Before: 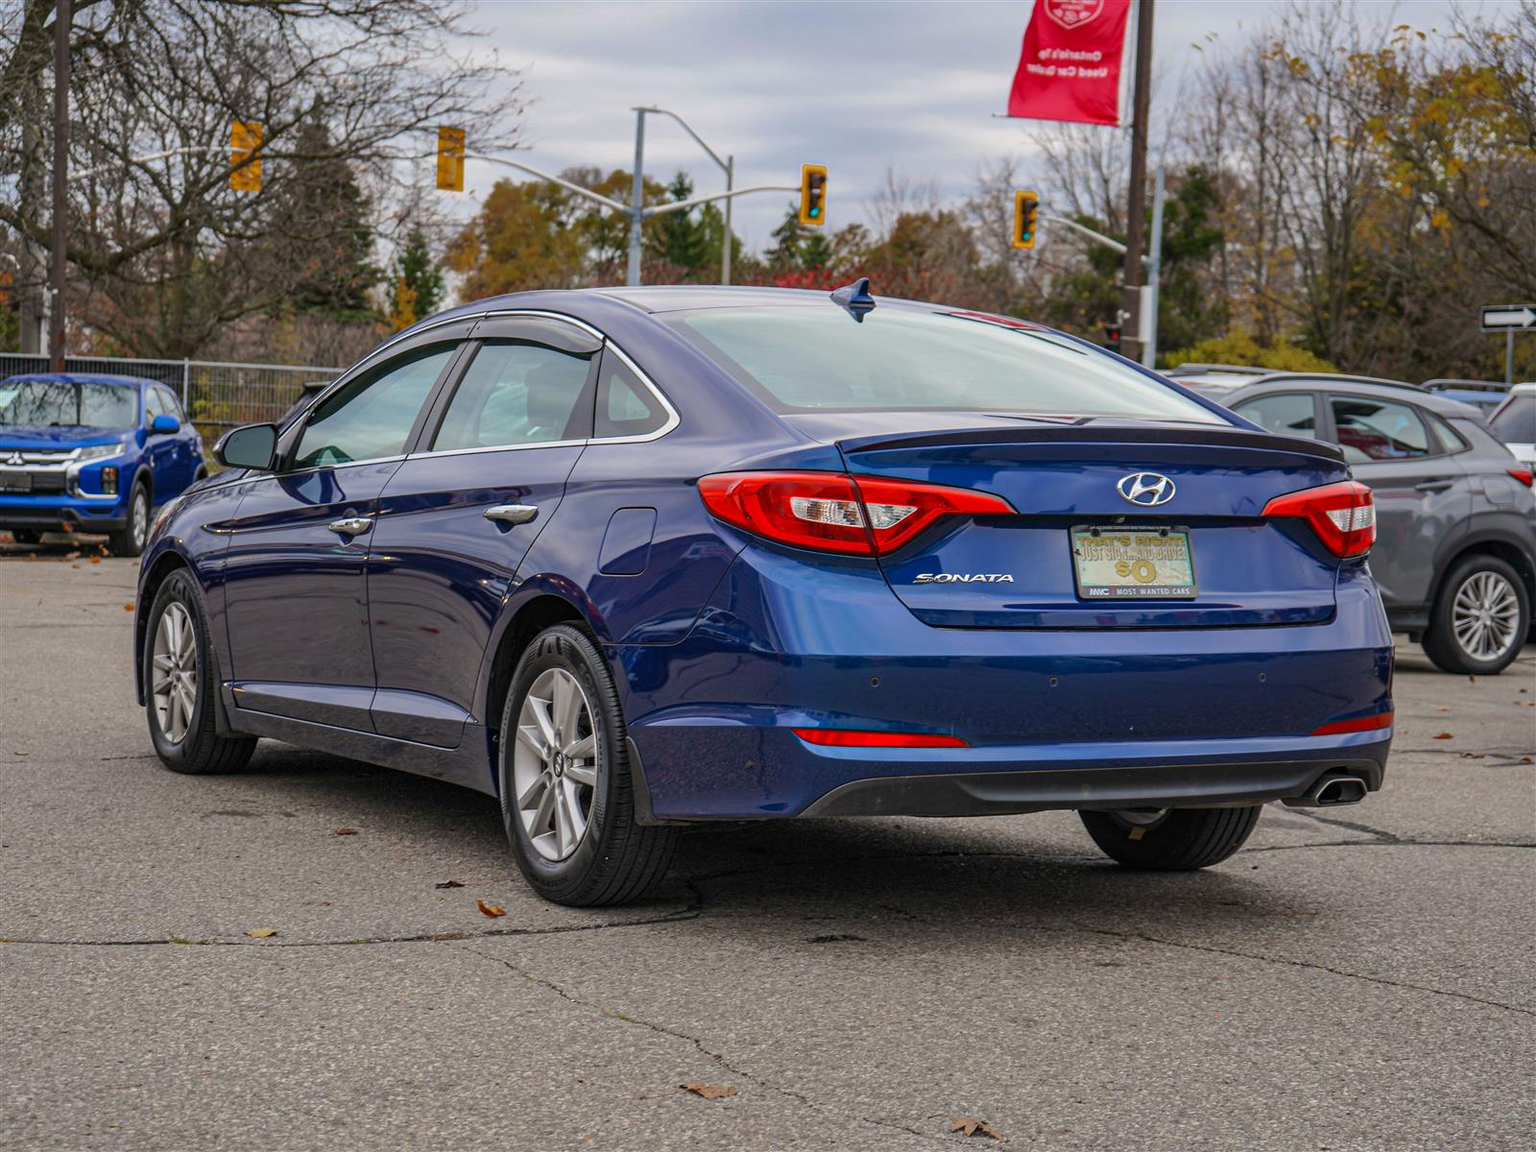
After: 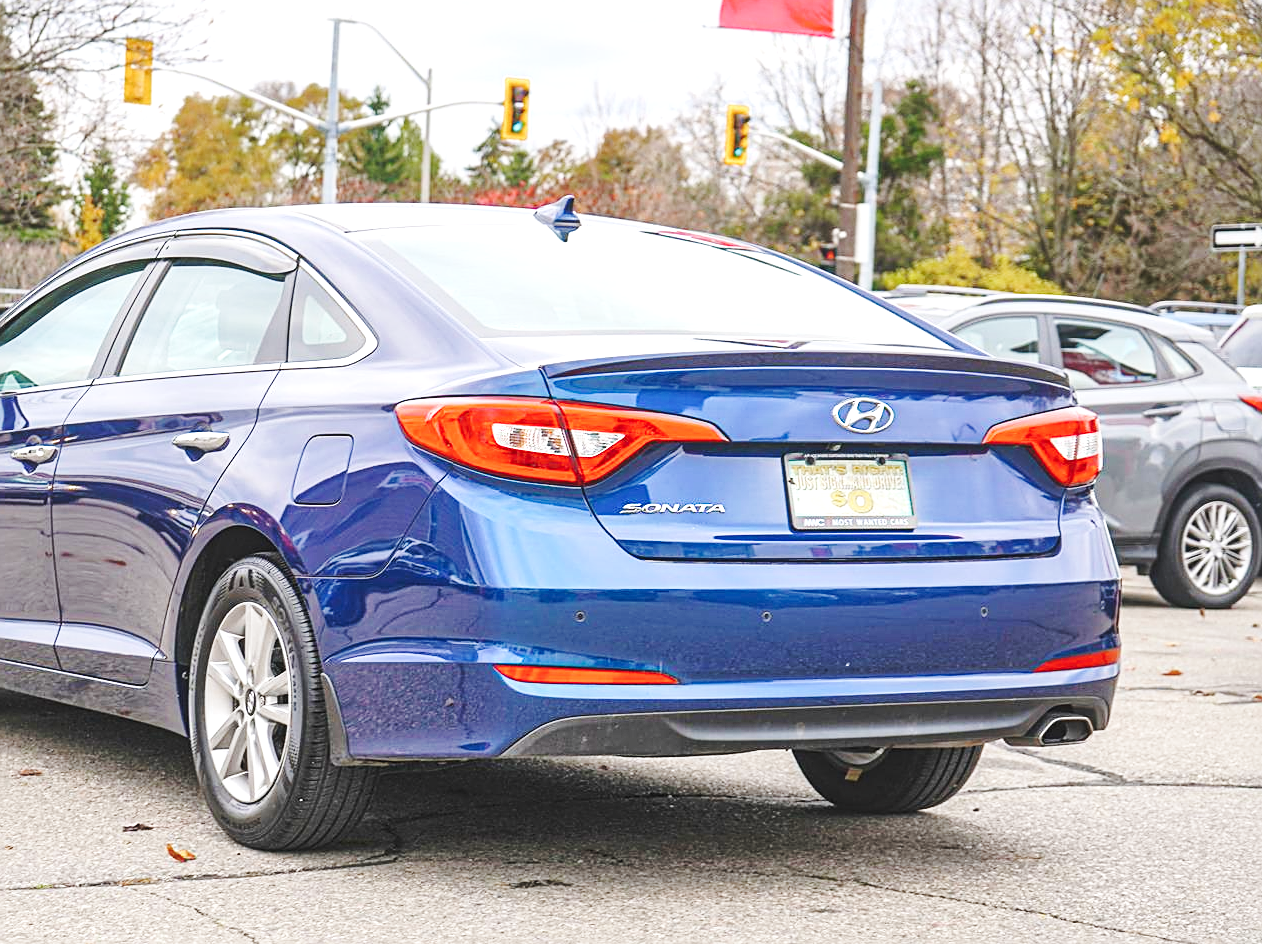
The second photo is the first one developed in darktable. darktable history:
crop and rotate: left 20.74%, top 7.912%, right 0.375%, bottom 13.378%
tone equalizer: on, module defaults
sharpen: on, module defaults
base curve: curves: ch0 [(0, 0.007) (0.028, 0.063) (0.121, 0.311) (0.46, 0.743) (0.859, 0.957) (1, 1)], preserve colors none
contrast equalizer: octaves 7, y [[0.6 ×6], [0.55 ×6], [0 ×6], [0 ×6], [0 ×6]], mix -0.3
local contrast: mode bilateral grid, contrast 20, coarseness 50, detail 132%, midtone range 0.2
exposure: black level correction 0, exposure 1 EV, compensate exposure bias true, compensate highlight preservation false
